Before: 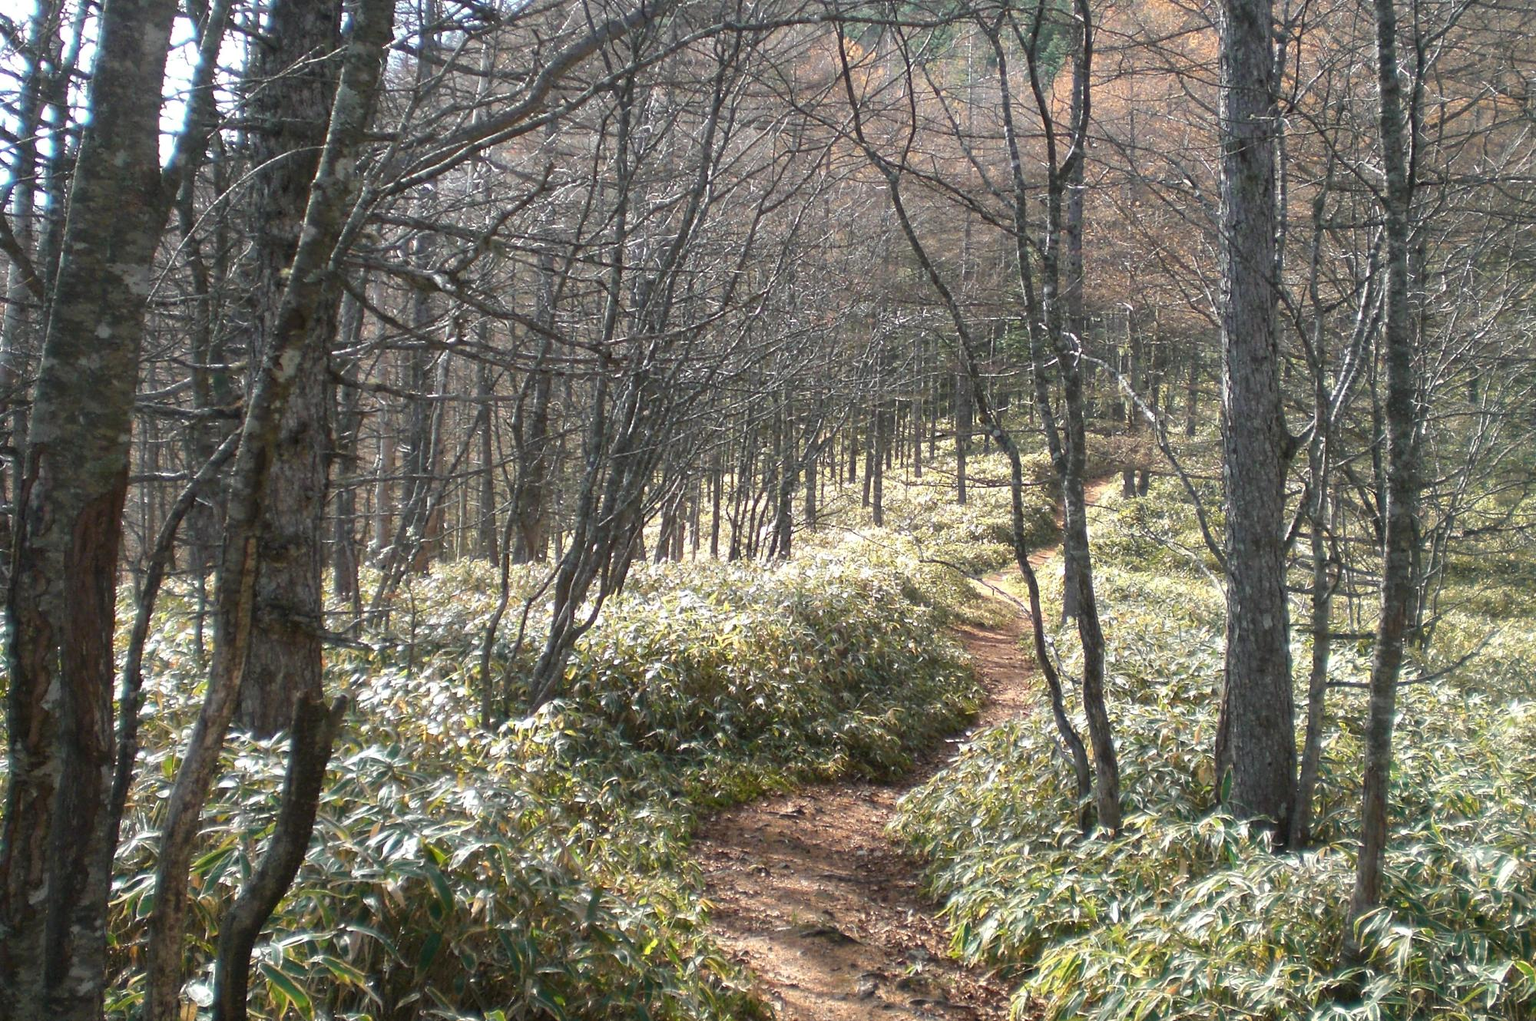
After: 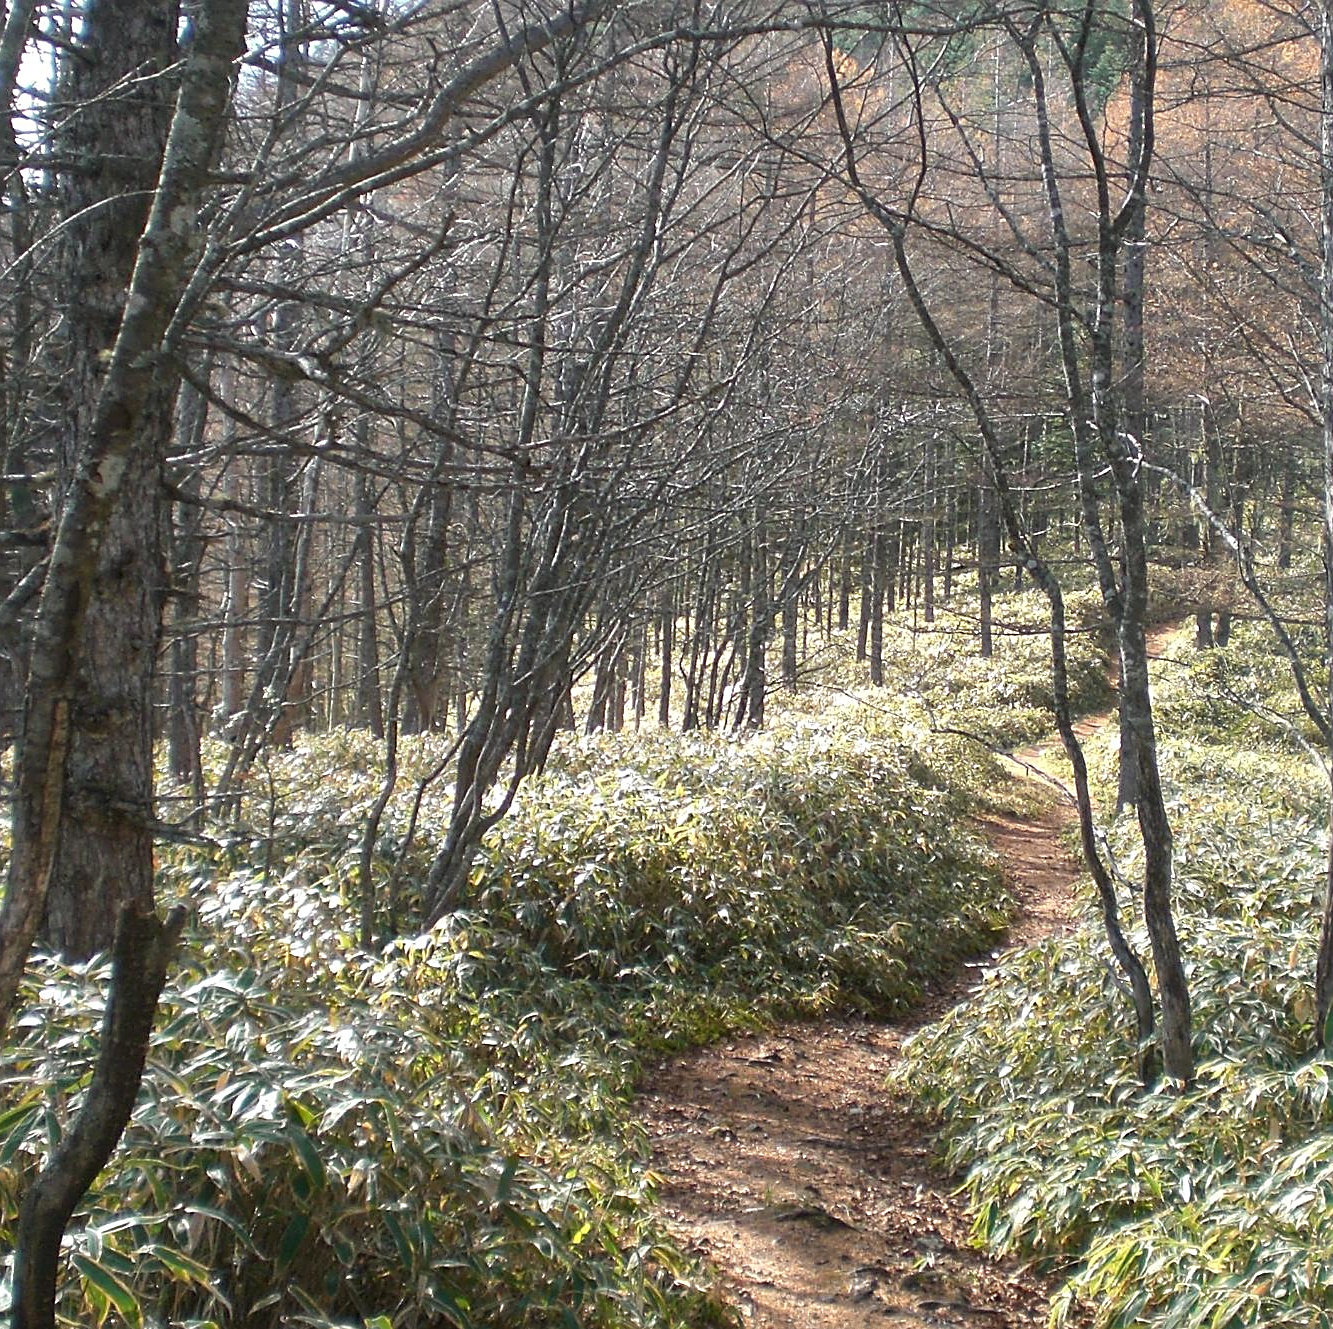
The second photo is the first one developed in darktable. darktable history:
crop and rotate: left 13.342%, right 19.991%
sharpen: on, module defaults
